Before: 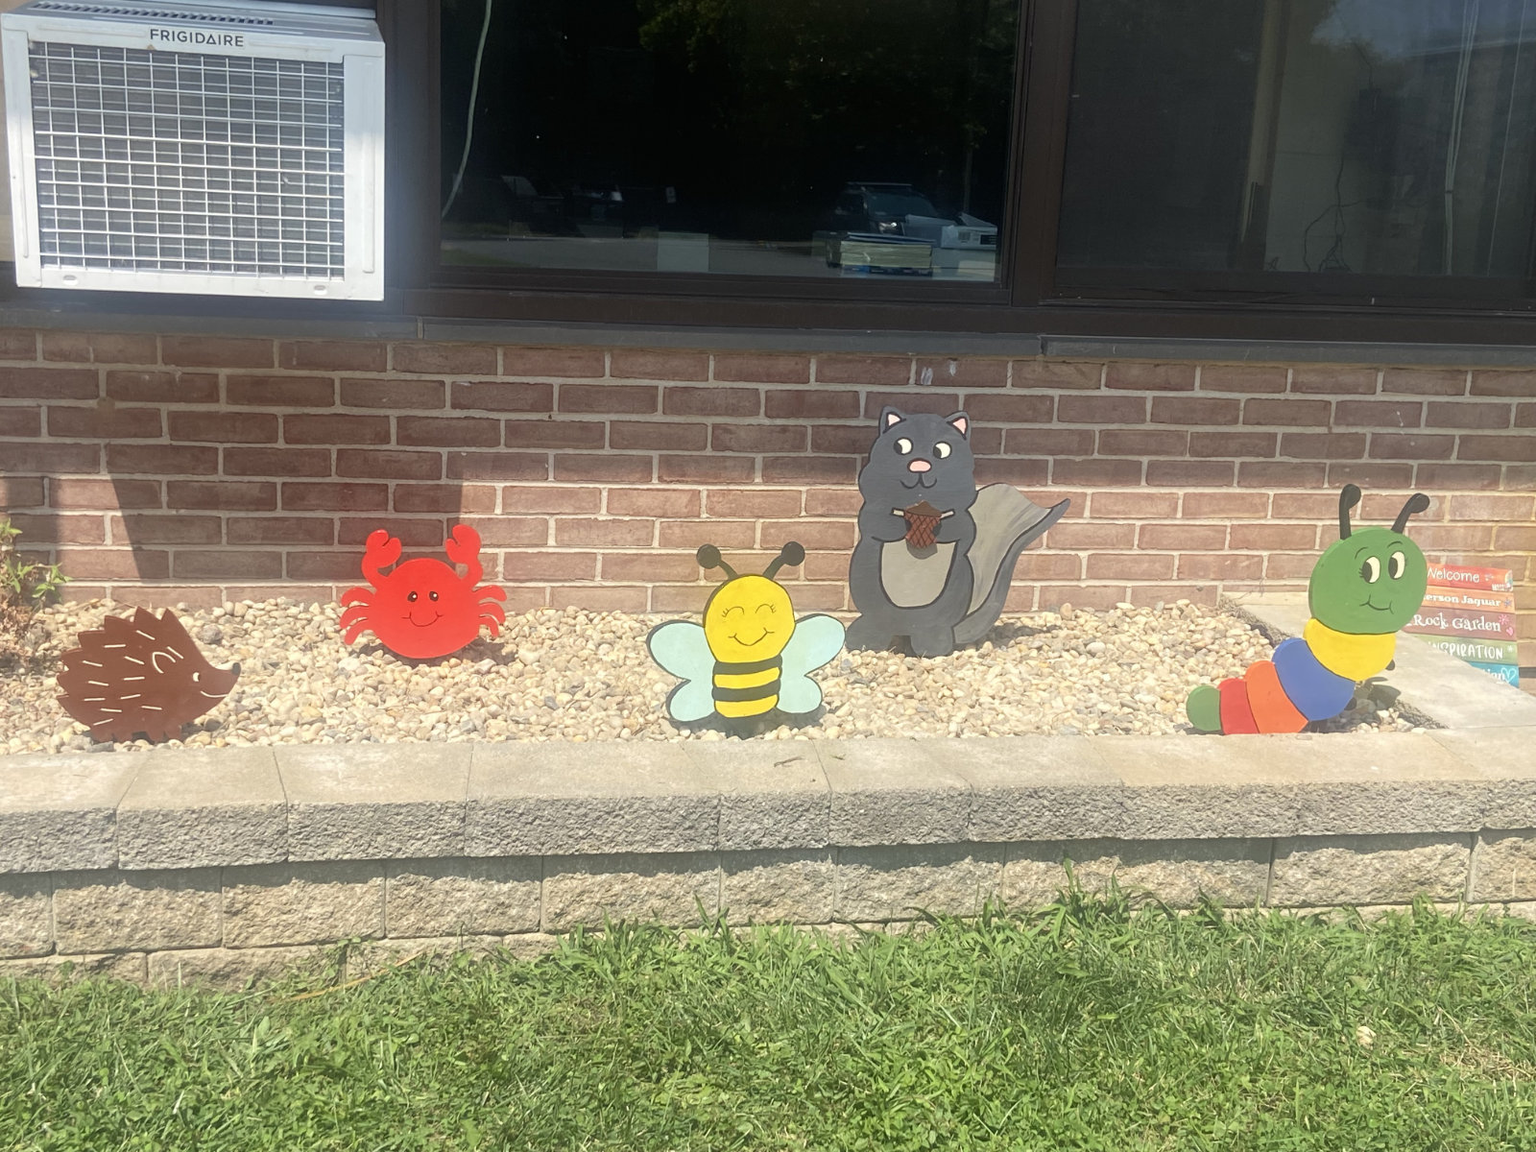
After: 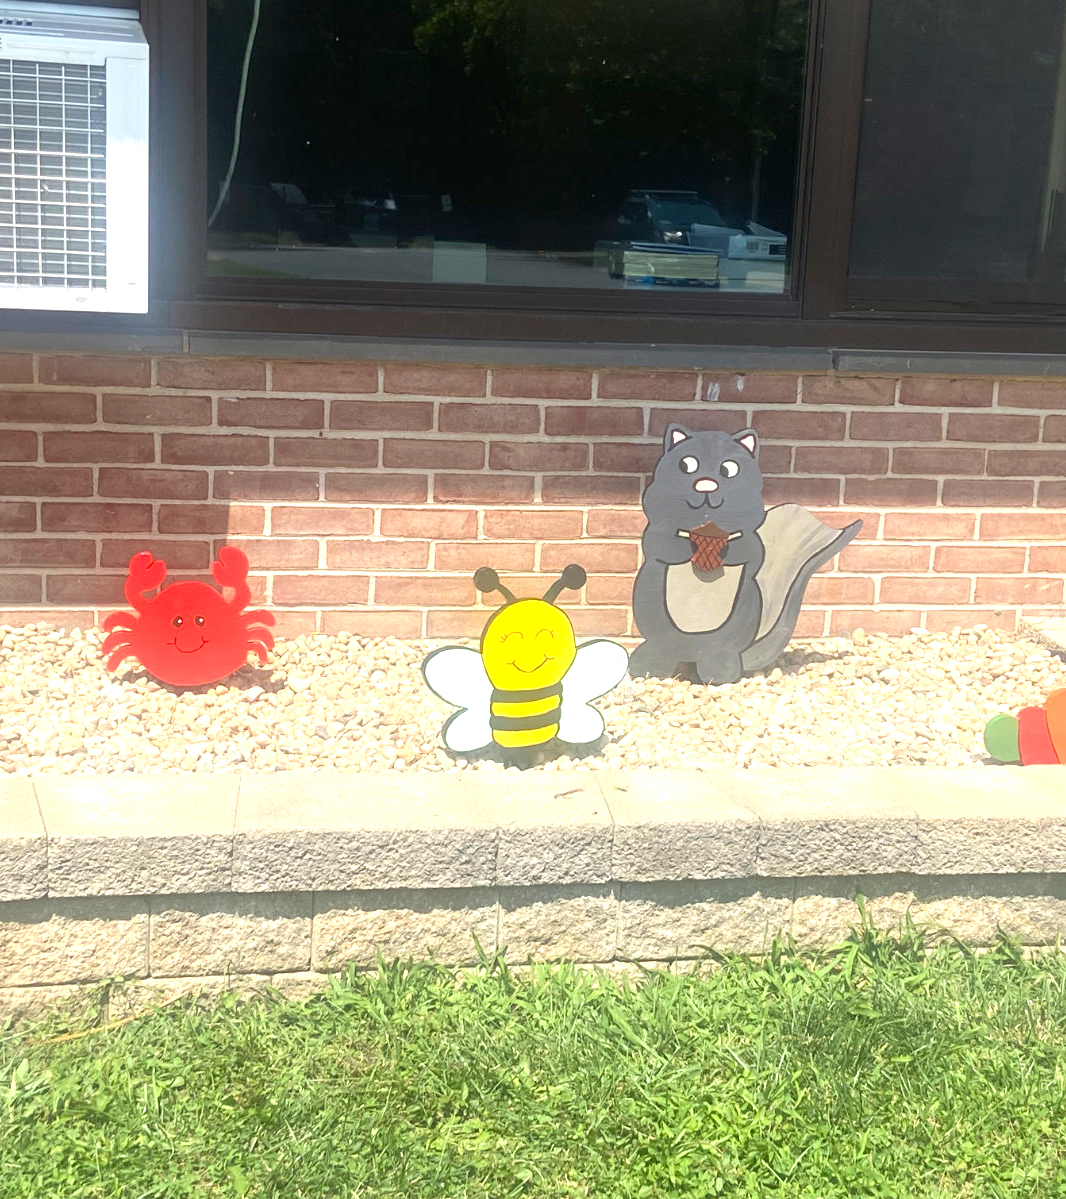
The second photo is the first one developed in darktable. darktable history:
crop and rotate: left 15.754%, right 17.579%
exposure: black level correction 0, exposure 0.7 EV, compensate exposure bias true, compensate highlight preservation false
